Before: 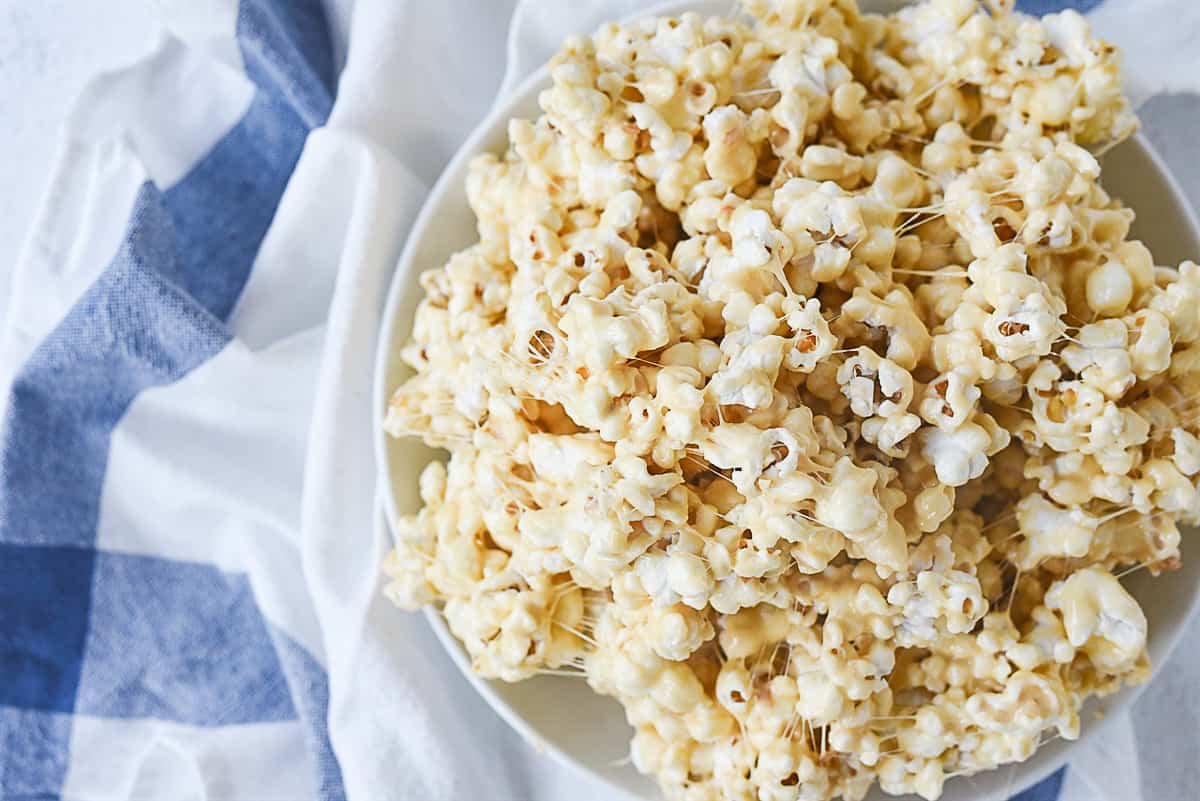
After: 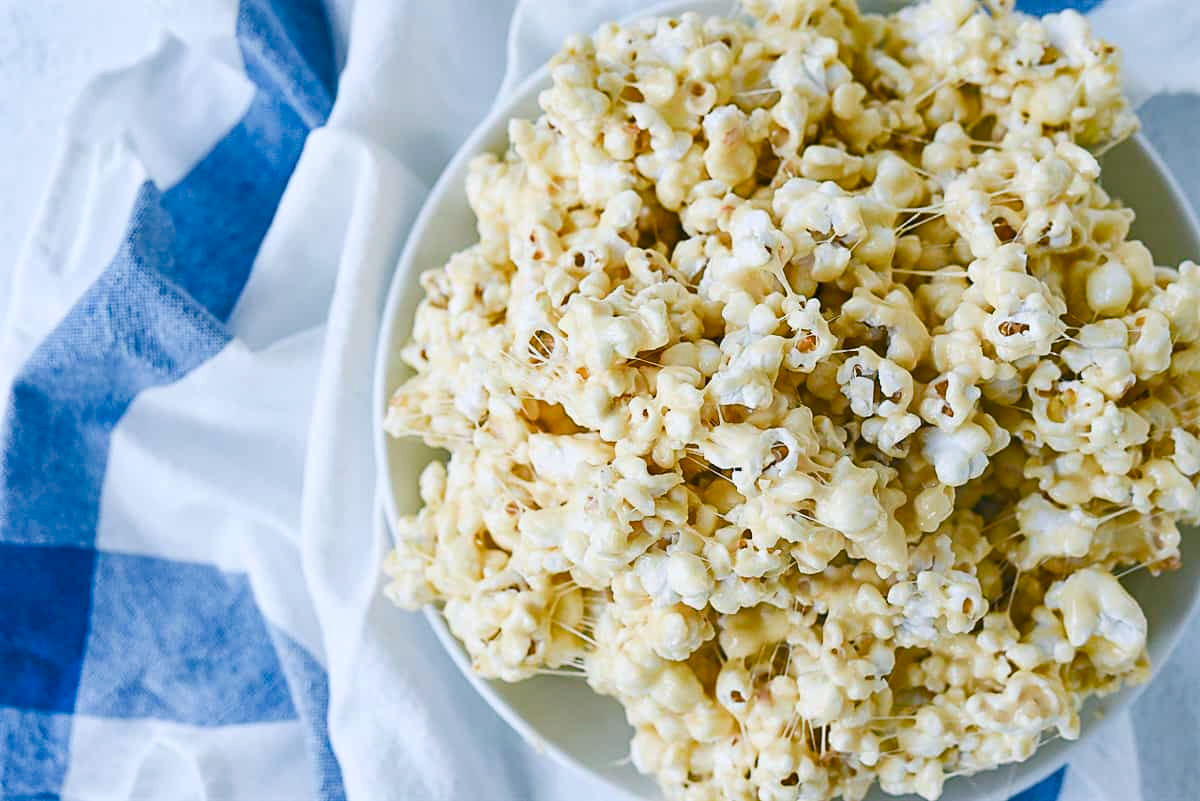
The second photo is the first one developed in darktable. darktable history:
color balance rgb: power › luminance -7.76%, power › chroma 2.281%, power › hue 220.16°, perceptual saturation grading › global saturation 20%, perceptual saturation grading › highlights -25.44%, perceptual saturation grading › shadows 50.174%, global vibrance 25.071%
